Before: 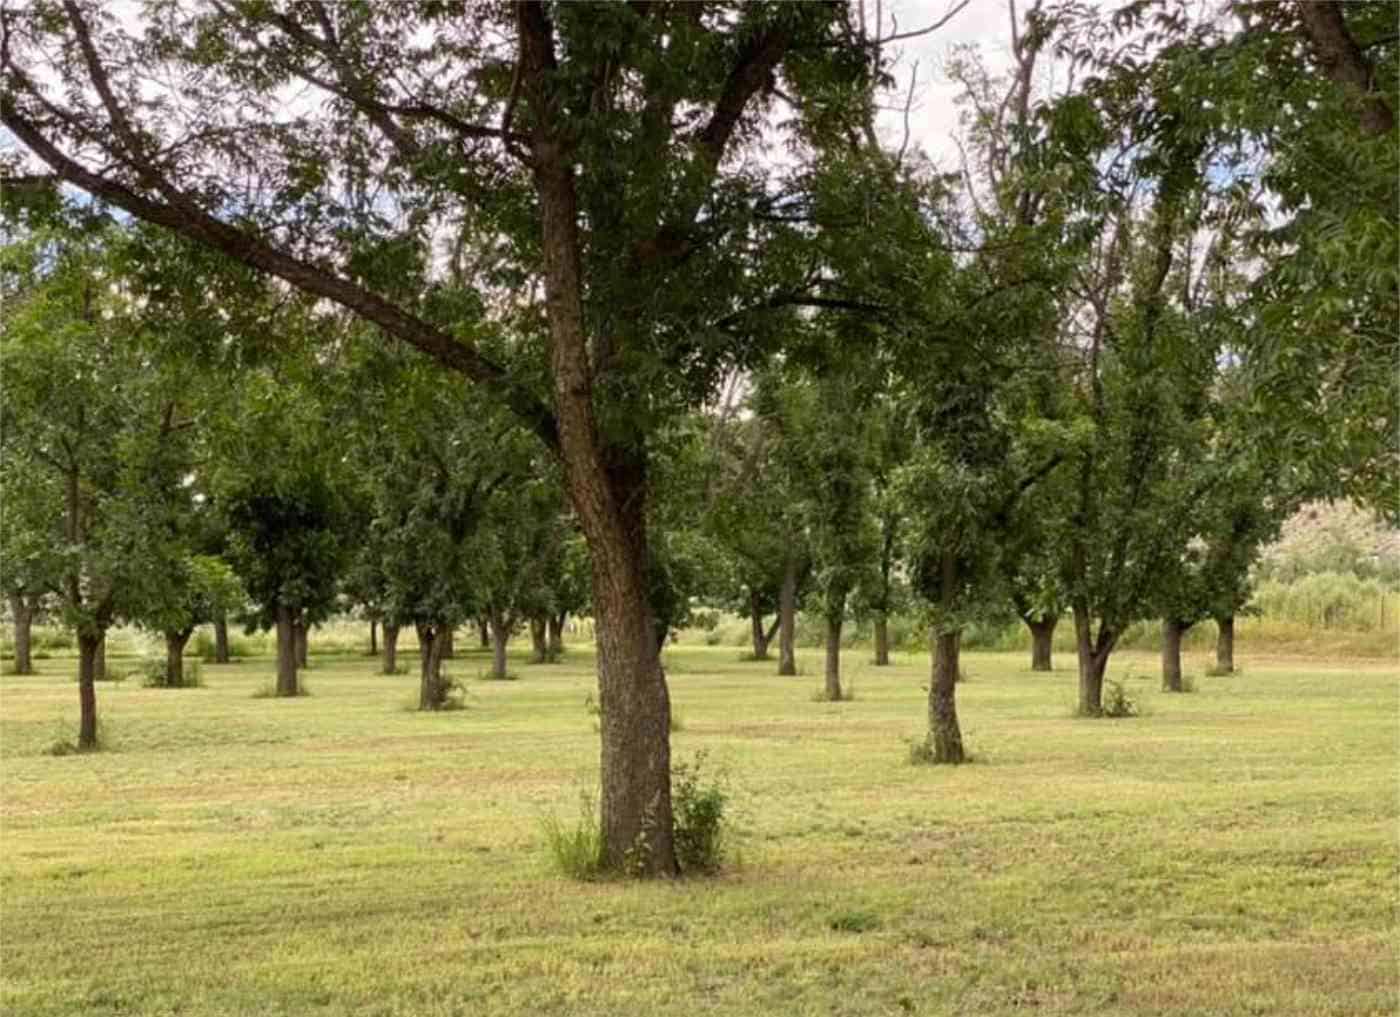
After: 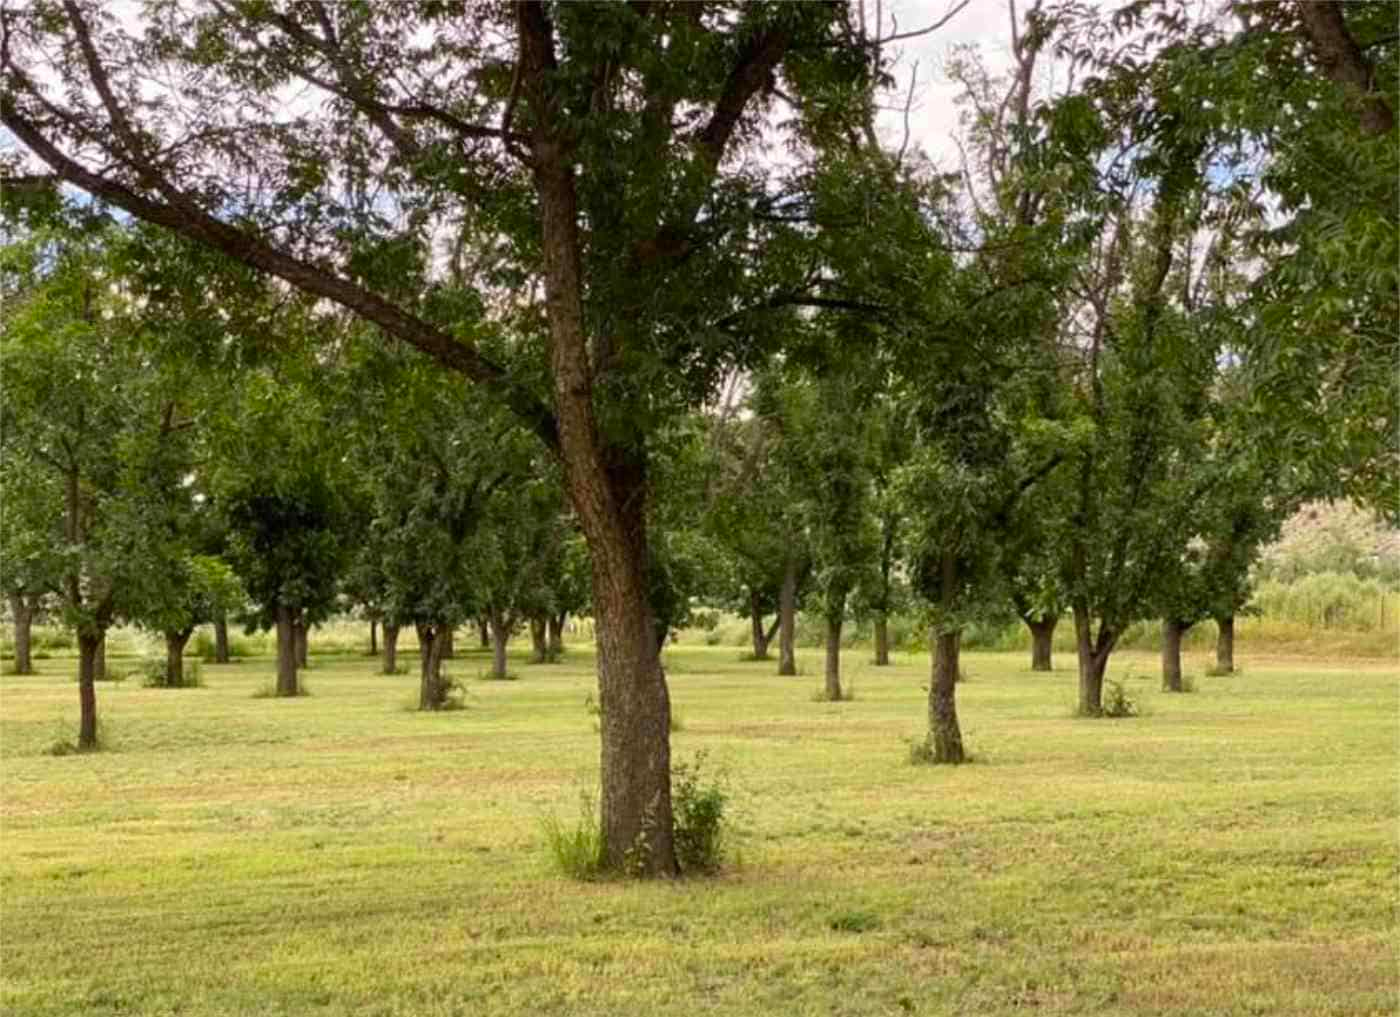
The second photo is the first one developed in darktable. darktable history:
contrast brightness saturation: contrast 0.041, saturation 0.158
